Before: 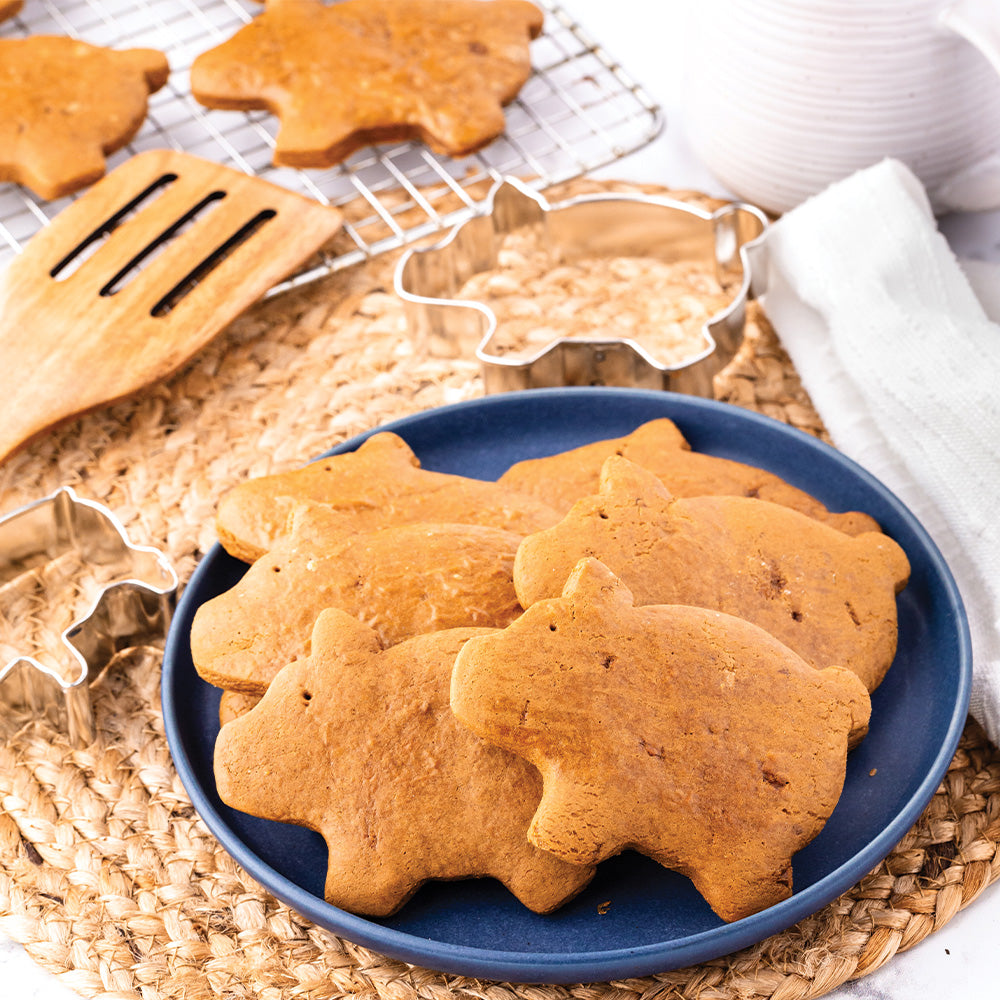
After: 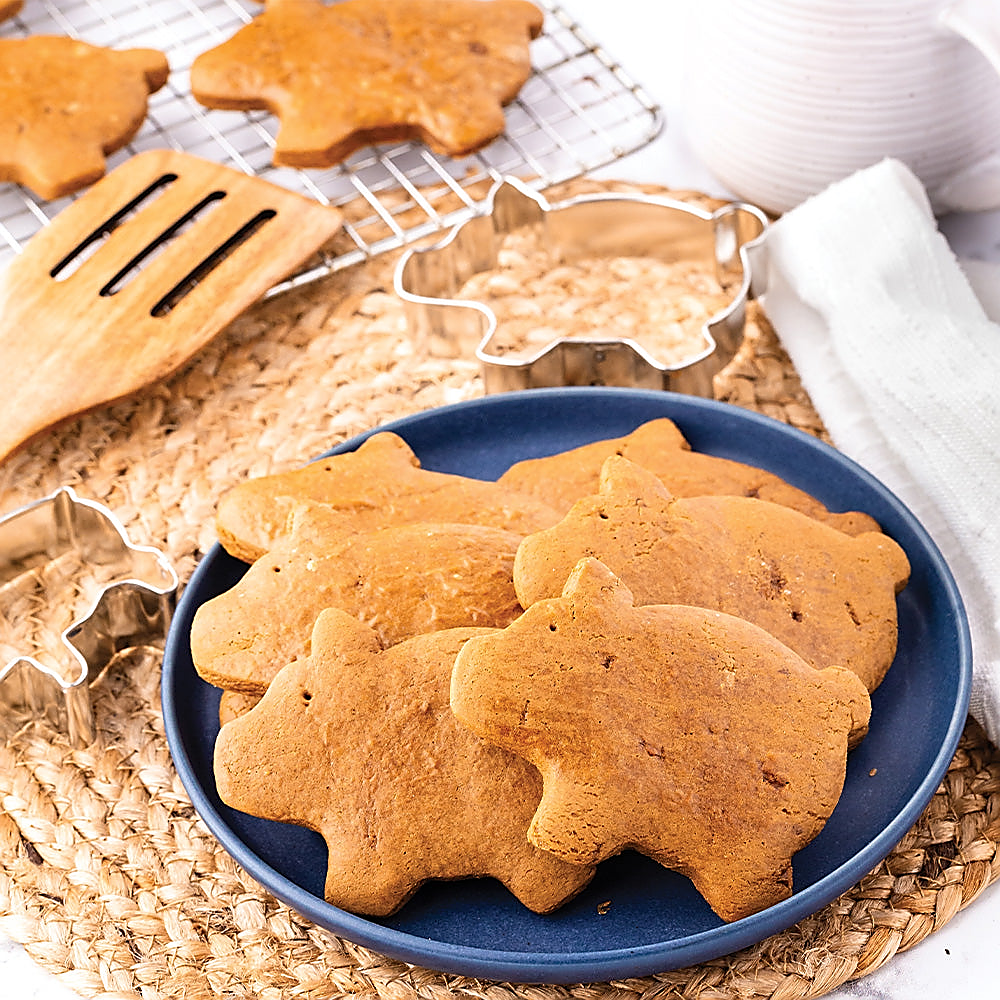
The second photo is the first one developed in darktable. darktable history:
sharpen: radius 1.4, amount 1.25, threshold 0.7
